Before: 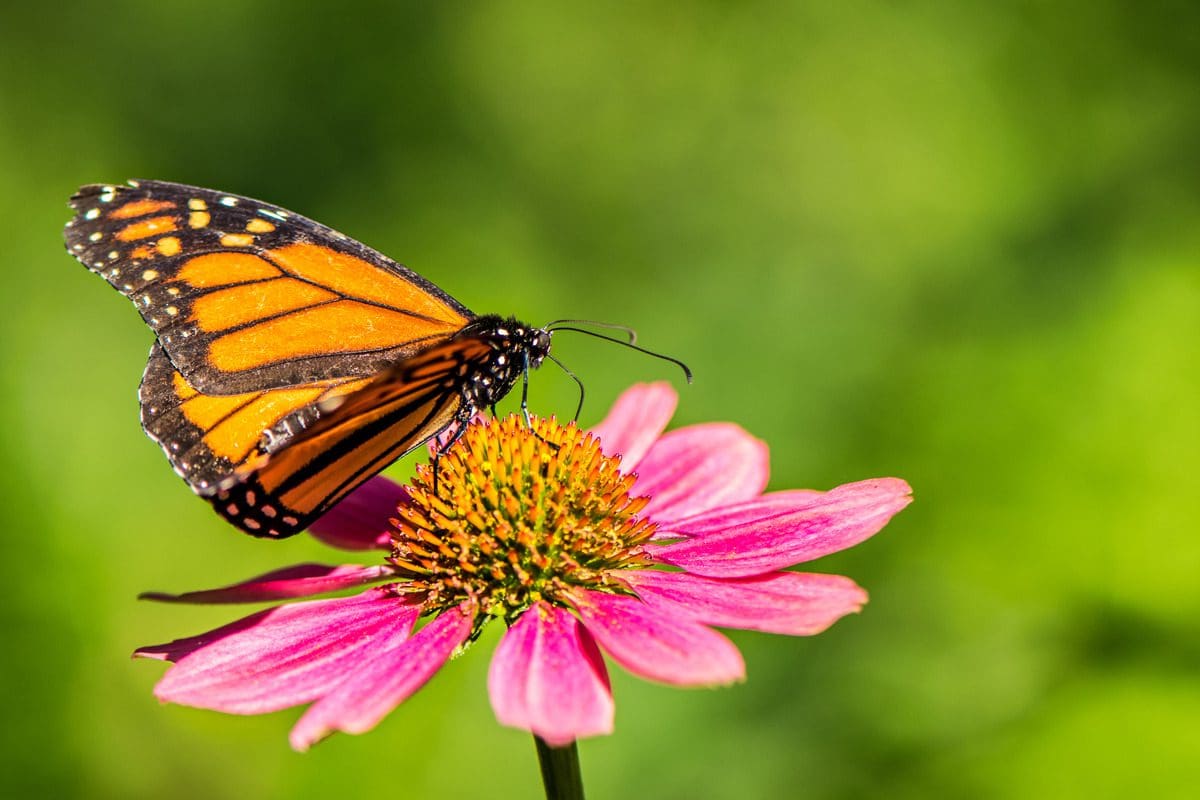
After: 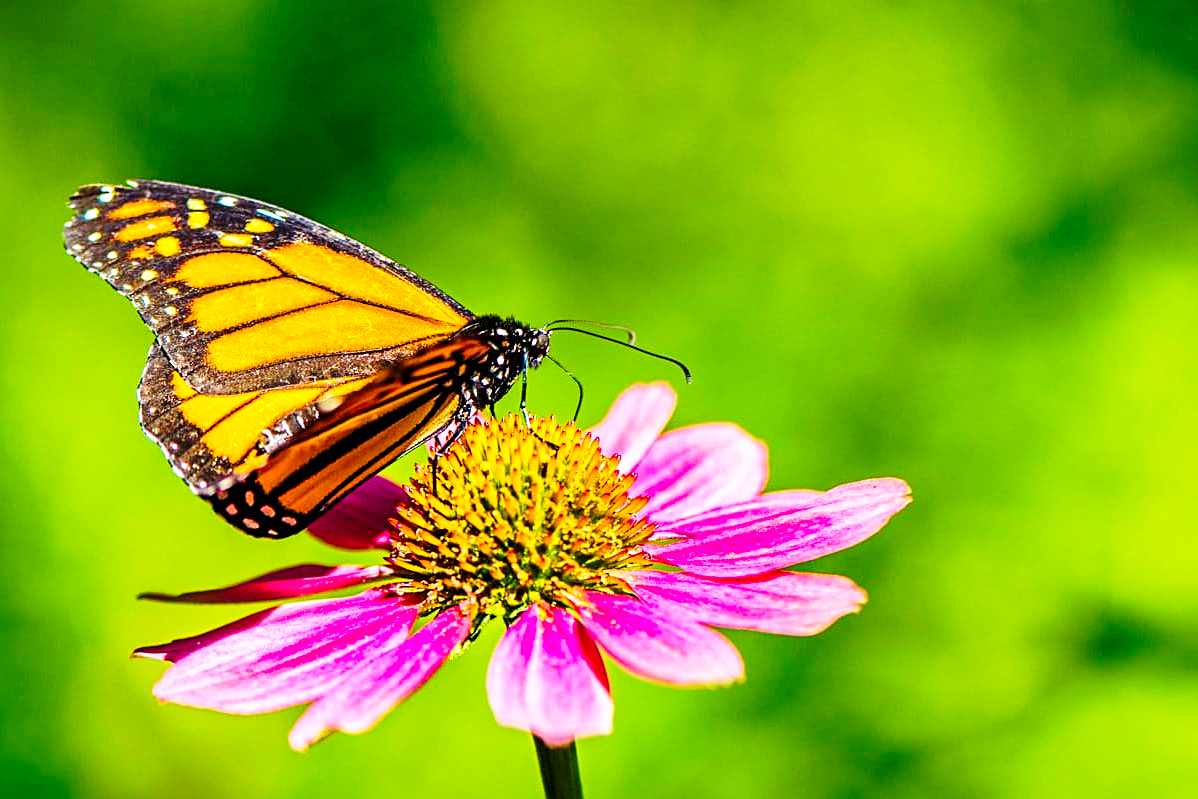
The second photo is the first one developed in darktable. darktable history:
crop: left 0.099%
base curve: curves: ch0 [(0, 0) (0.028, 0.03) (0.121, 0.232) (0.46, 0.748) (0.859, 0.968) (1, 1)], preserve colors none
sharpen: on, module defaults
local contrast: highlights 104%, shadows 100%, detail 119%, midtone range 0.2
tone equalizer: on, module defaults
color calibration: illuminant Planckian (black body), x 0.368, y 0.36, temperature 4275.67 K
color balance rgb: highlights gain › chroma 0.277%, highlights gain › hue 330.17°, perceptual saturation grading › global saturation 31.108%, global vibrance 25.271%
